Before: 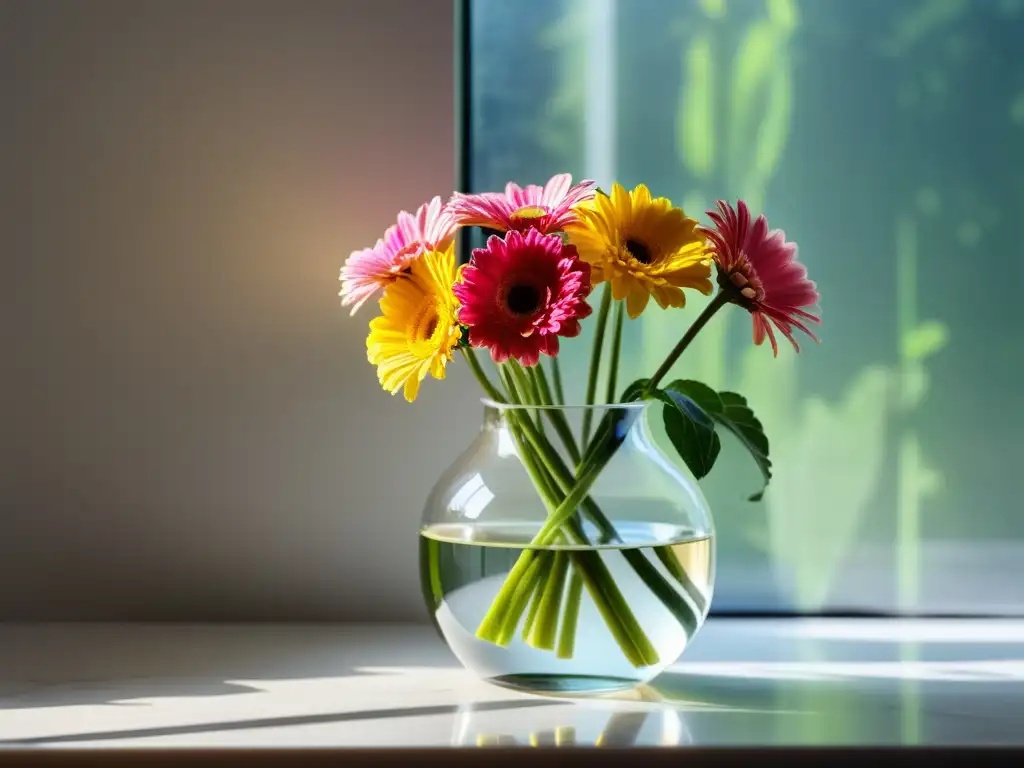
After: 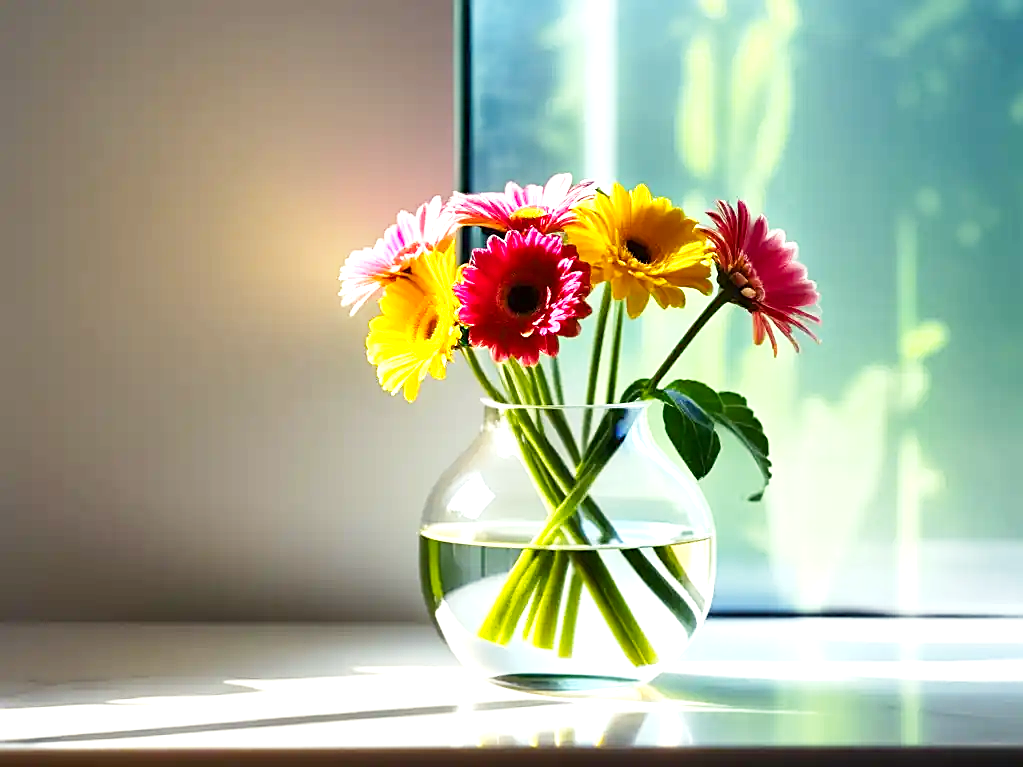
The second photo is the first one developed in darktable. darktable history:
crop: left 0.069%
base curve: curves: ch0 [(0, 0) (0.204, 0.334) (0.55, 0.733) (1, 1)], preserve colors none
color balance rgb: highlights gain › luminance 6.49%, highlights gain › chroma 2.629%, highlights gain › hue 92.15°, linear chroma grading › shadows -3.01%, linear chroma grading › highlights -3.298%, perceptual saturation grading › global saturation 14.962%, perceptual brilliance grading › global brilliance 12.38%, perceptual brilliance grading › highlights 14.651%, global vibrance 2.14%
sharpen: on, module defaults
